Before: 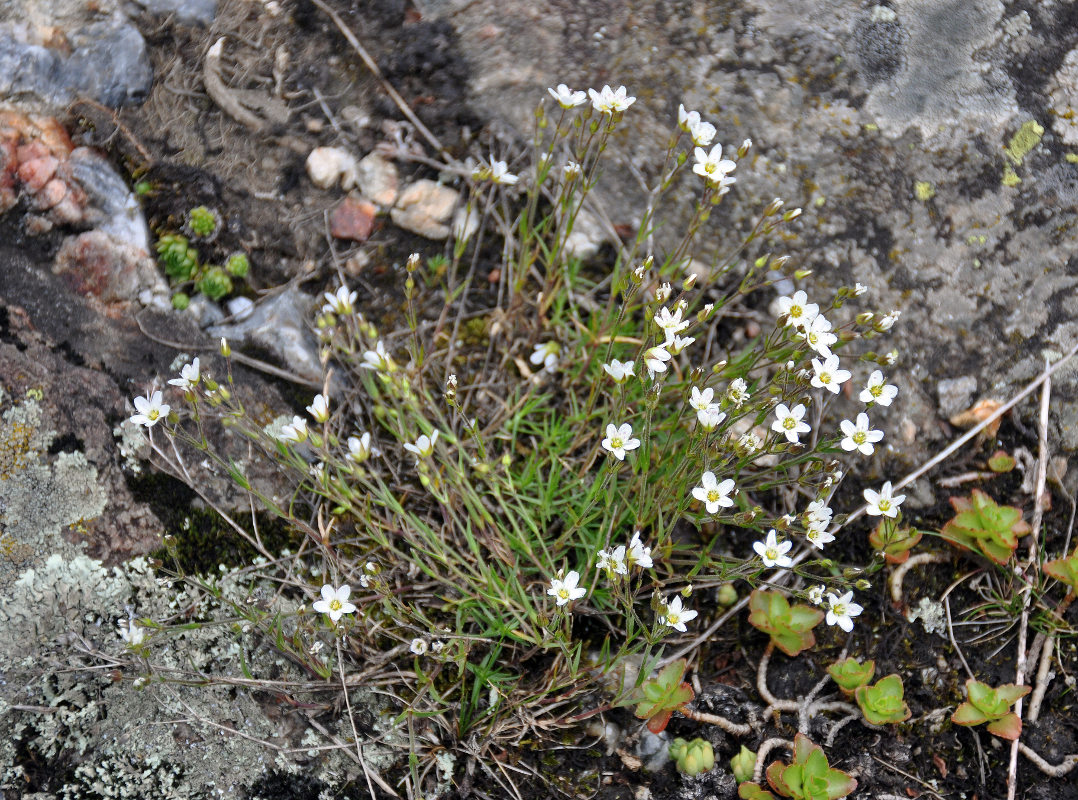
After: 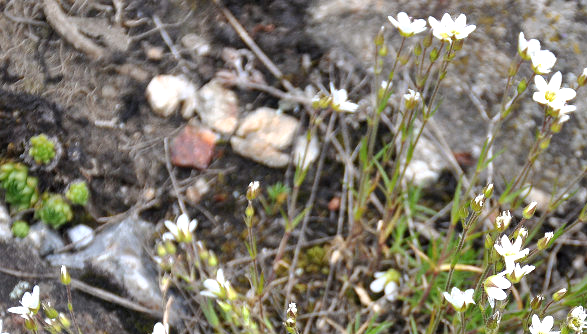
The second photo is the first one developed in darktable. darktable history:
crop: left 14.85%, top 9.081%, right 30.685%, bottom 49.086%
contrast brightness saturation: saturation -0.032
exposure: black level correction 0, exposure 0.498 EV, compensate highlight preservation false
